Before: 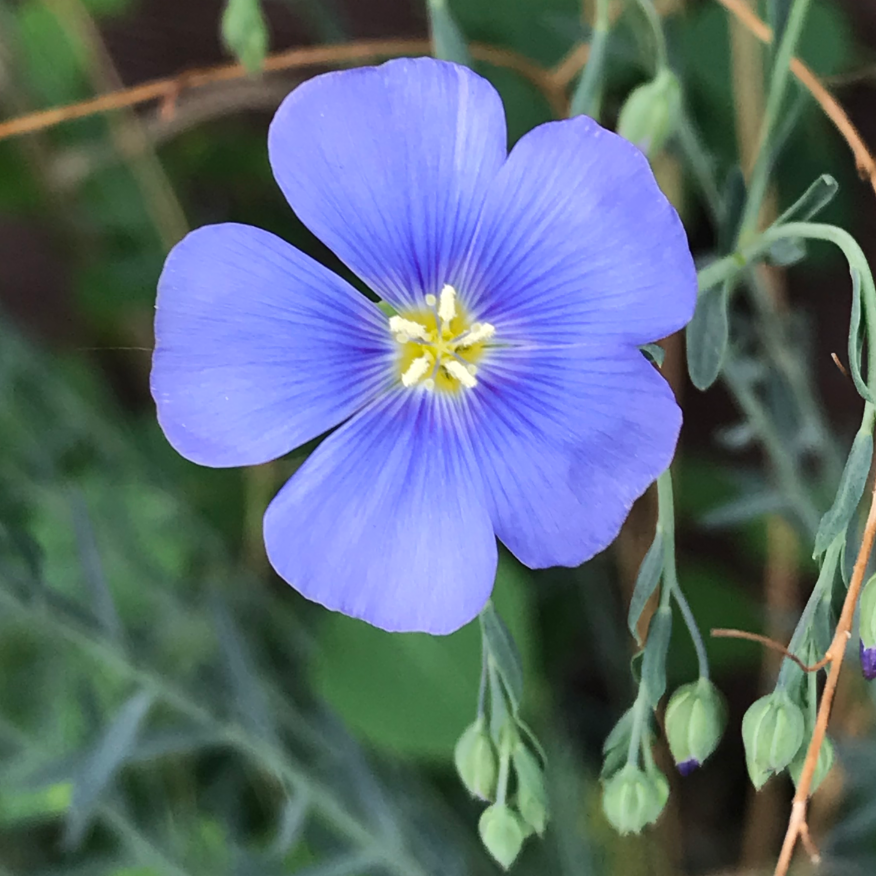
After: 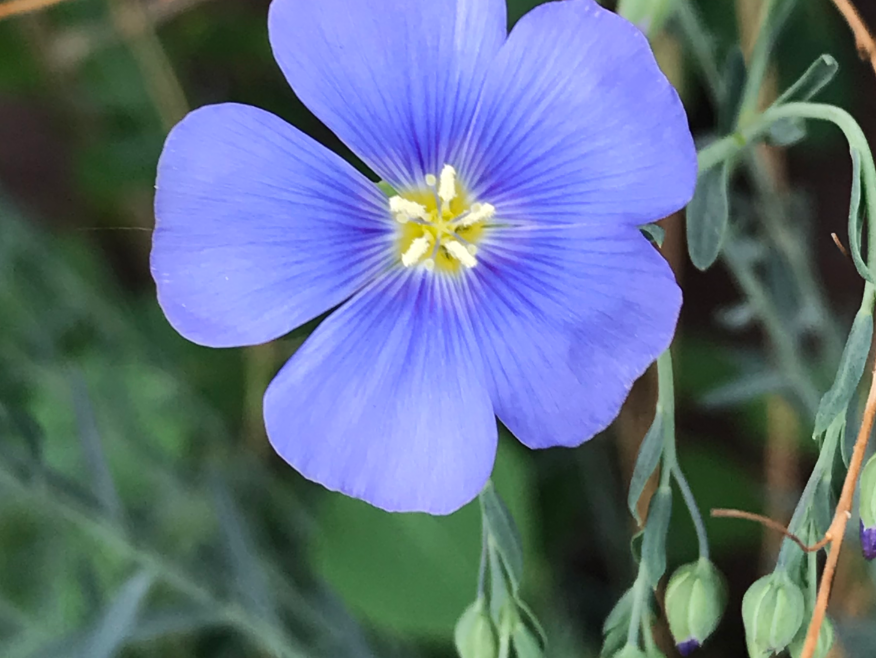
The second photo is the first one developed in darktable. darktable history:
crop: top 13.716%, bottom 11.108%
